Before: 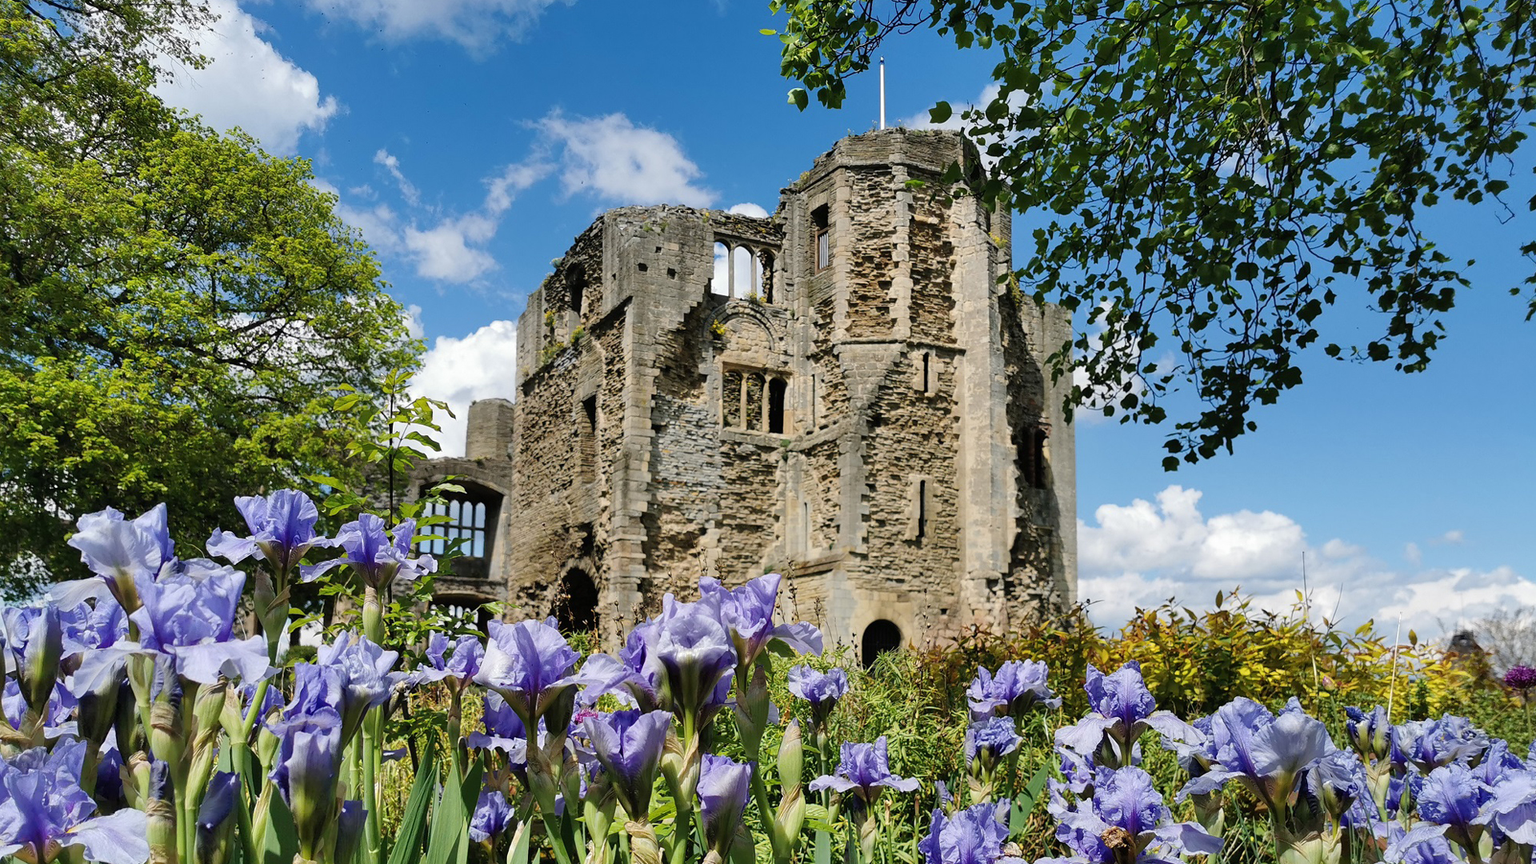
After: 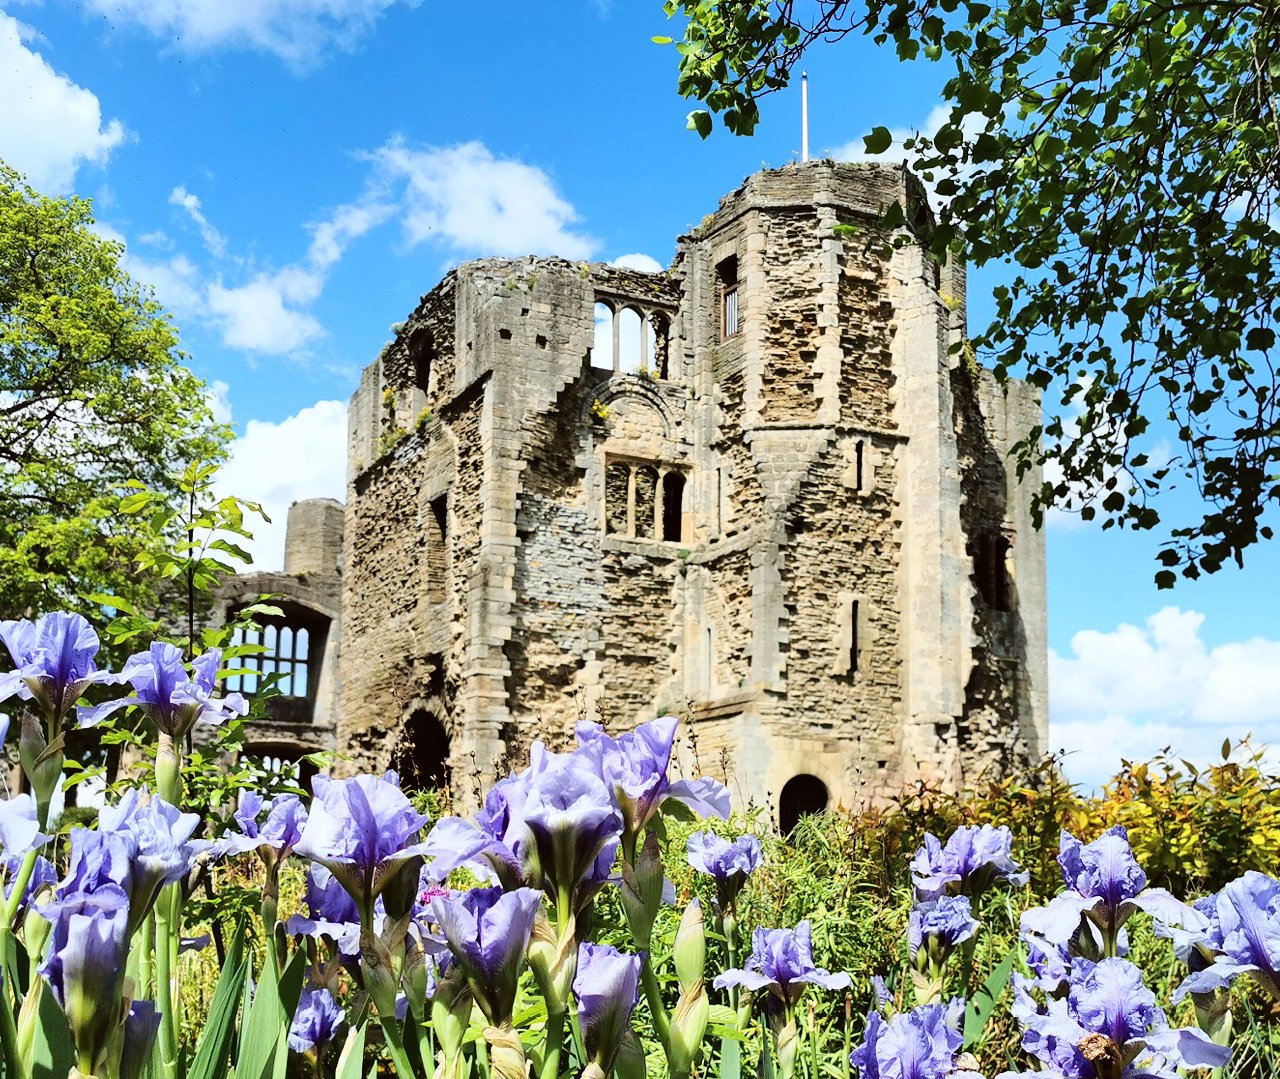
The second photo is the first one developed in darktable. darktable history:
color correction: highlights a* -2.73, highlights b* -2.09, shadows a* 2.41, shadows b* 2.73
base curve: curves: ch0 [(0, 0) (0.028, 0.03) (0.121, 0.232) (0.46, 0.748) (0.859, 0.968) (1, 1)]
crop and rotate: left 15.546%, right 17.787%
